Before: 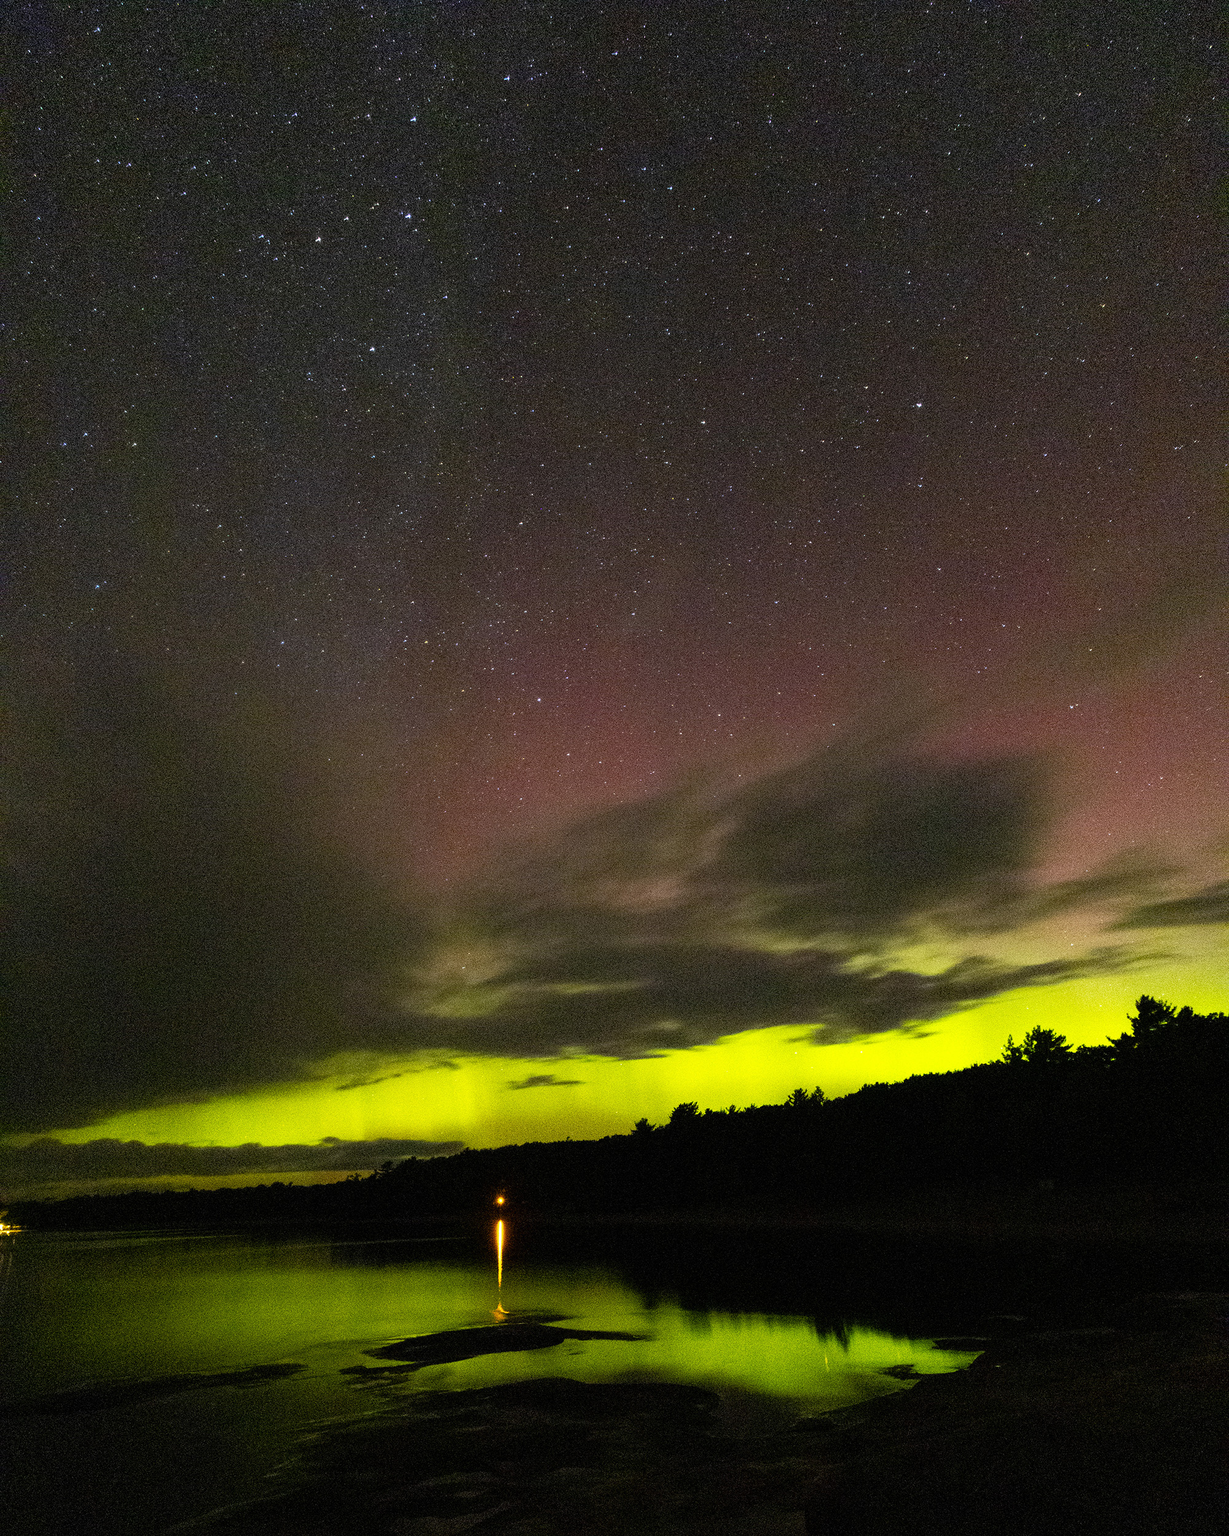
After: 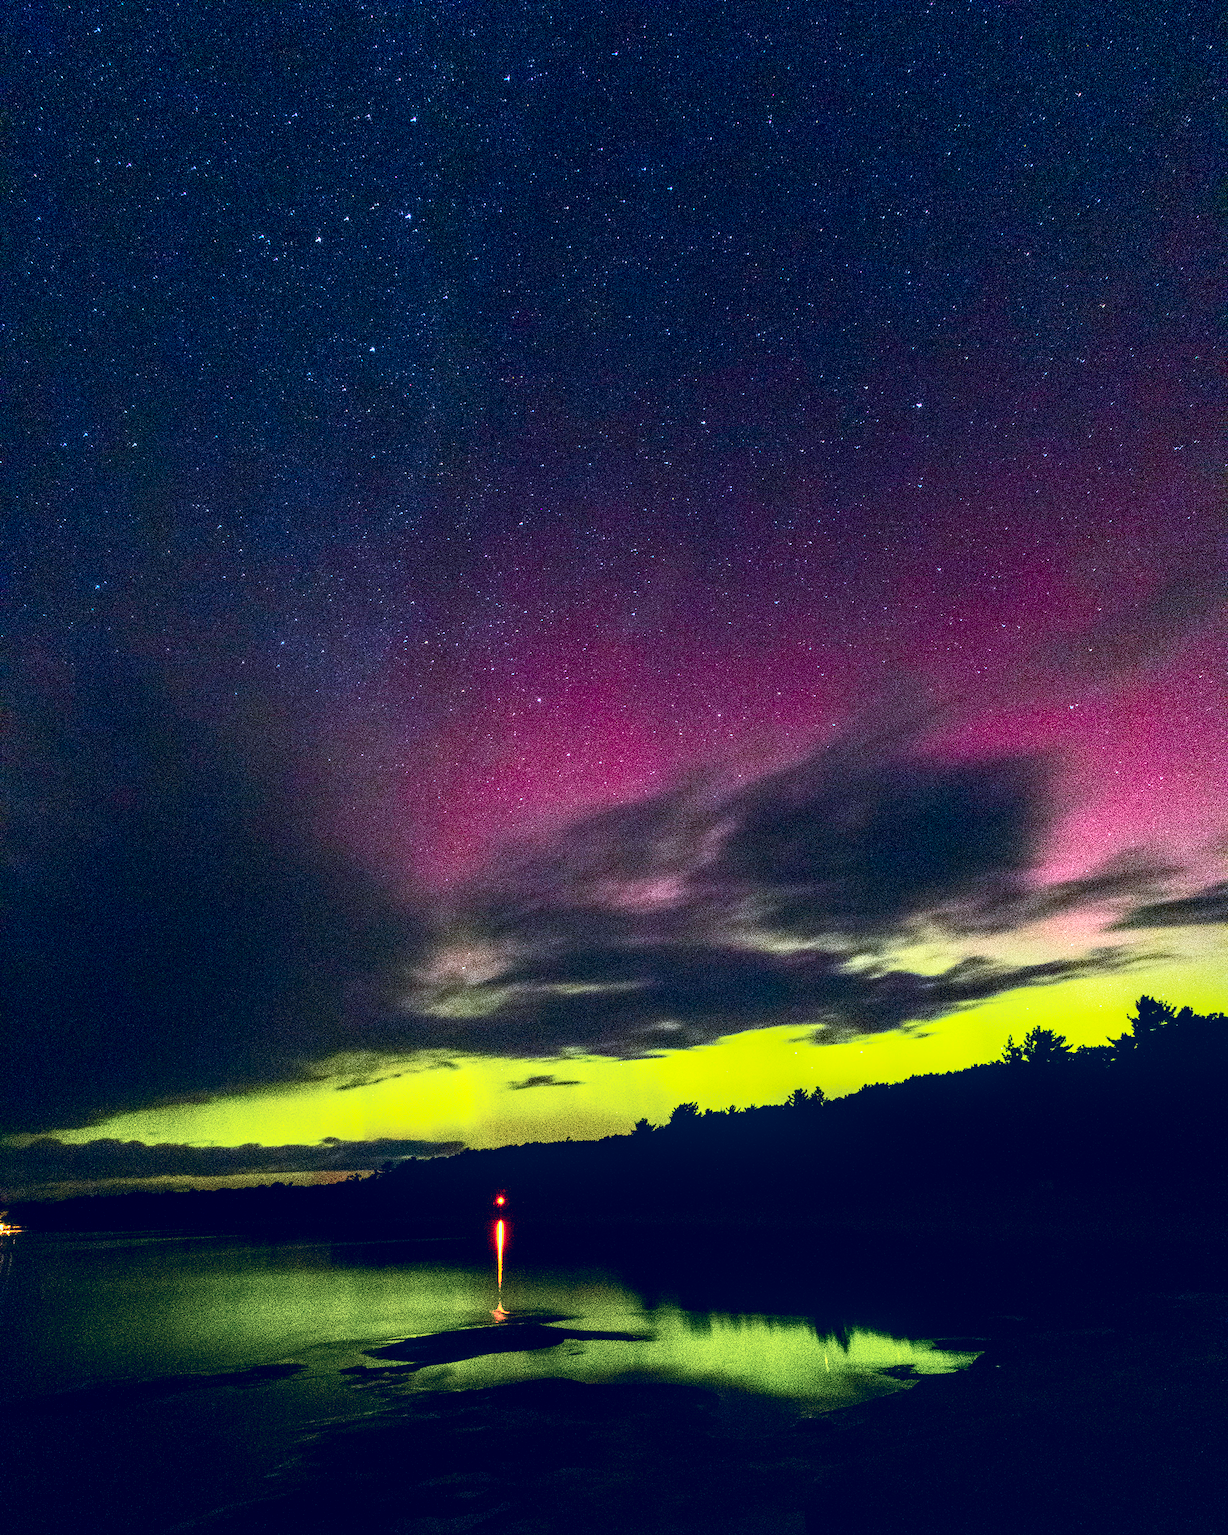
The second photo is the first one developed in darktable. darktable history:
tone curve: curves: ch1 [(0, 0) (0.108, 0.197) (0.5, 0.5) (0.681, 0.885) (1, 1)]; ch2 [(0, 0) (0.28, 0.151) (1, 1)], color space Lab, independent channels
local contrast: detail 142%
contrast brightness saturation: contrast 0.39, brightness 0.1
